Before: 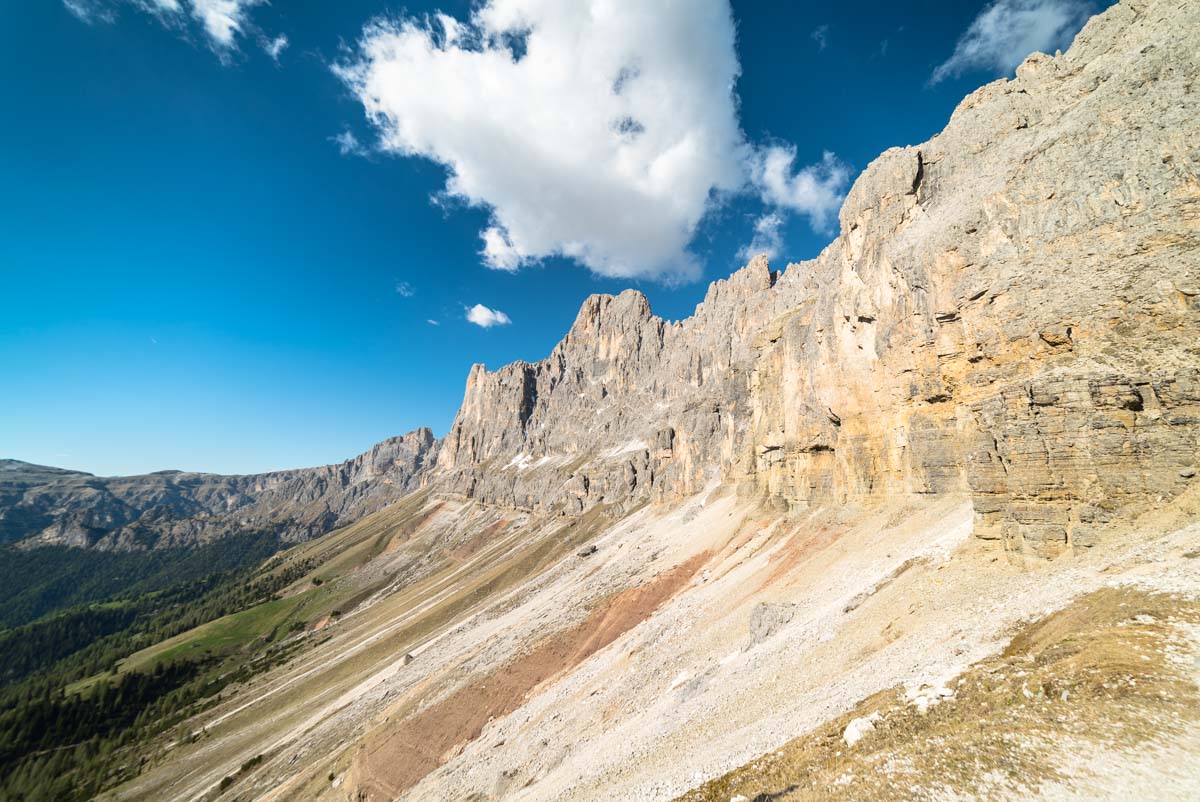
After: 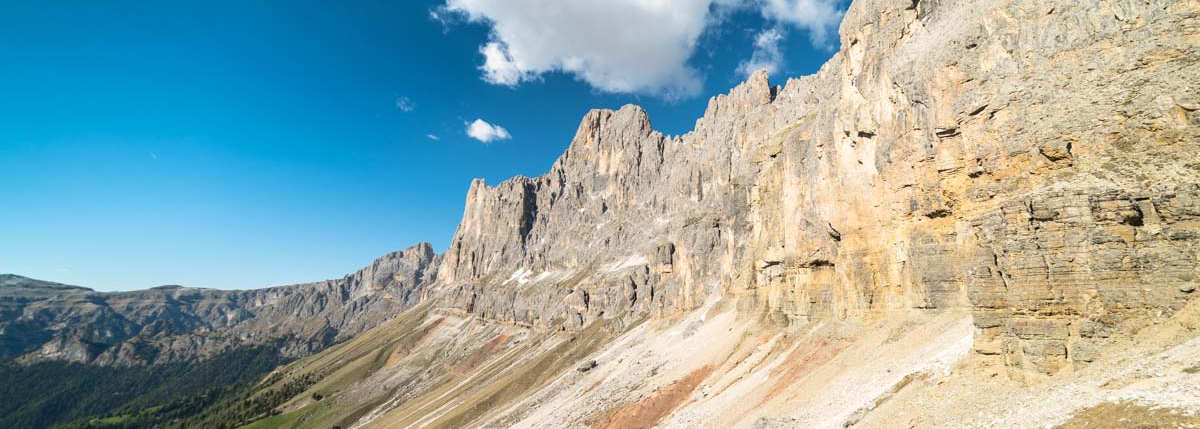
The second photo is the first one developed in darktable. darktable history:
crop and rotate: top 23.1%, bottom 23.377%
